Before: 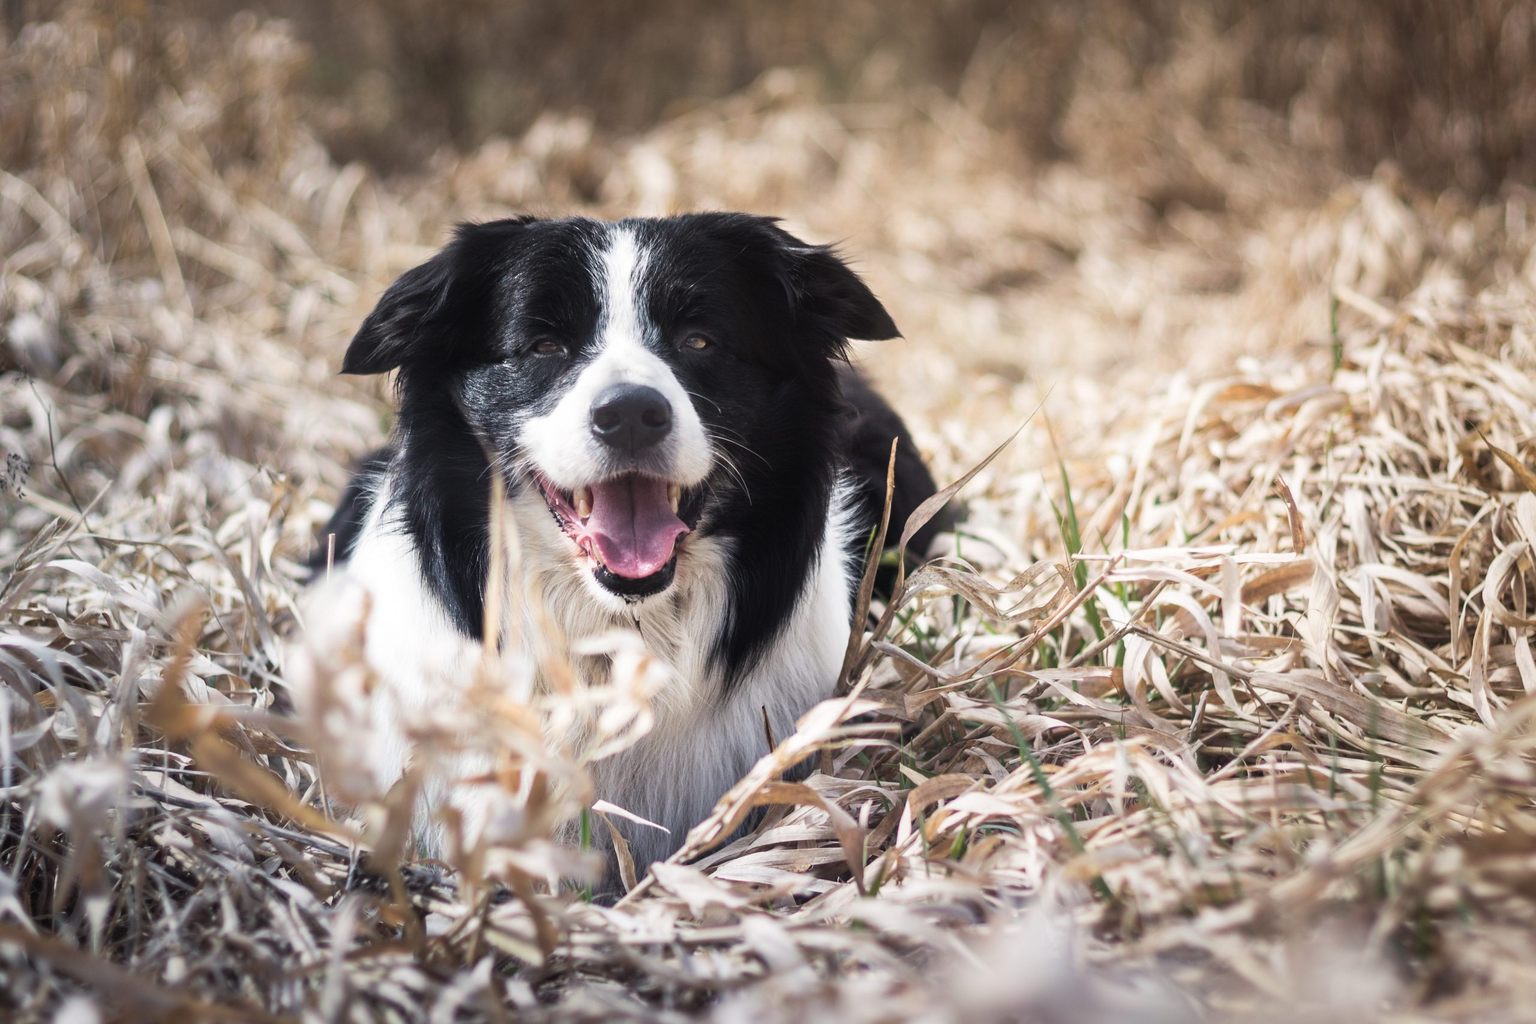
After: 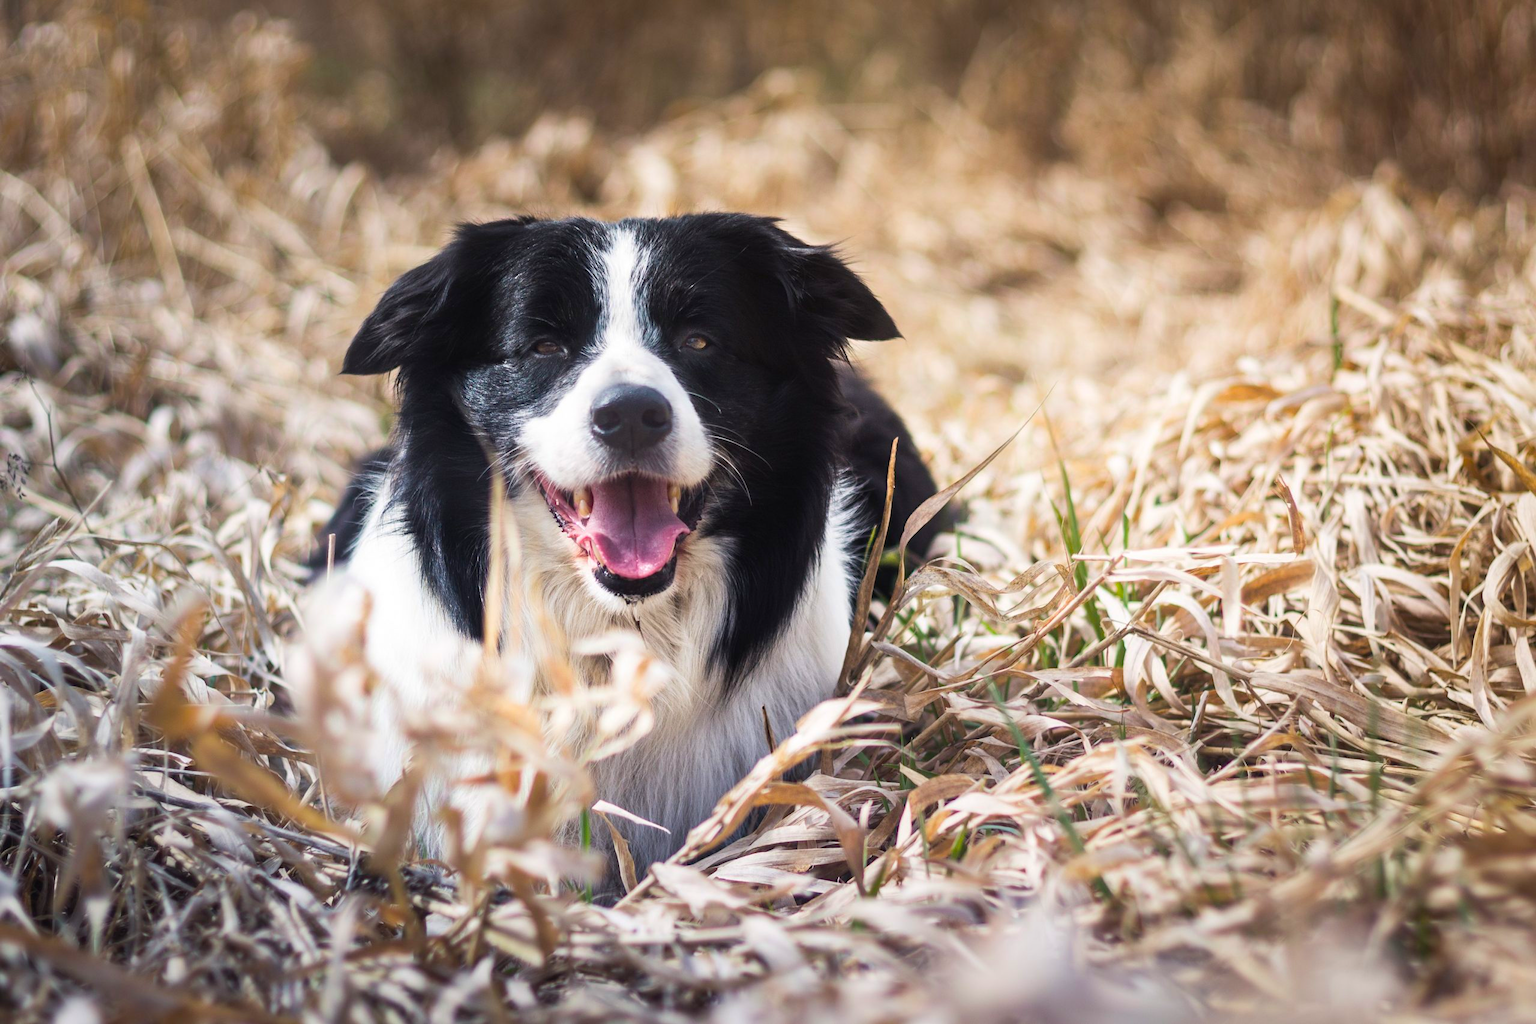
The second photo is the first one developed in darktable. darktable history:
contrast brightness saturation: saturation 0.1
color balance rgb: perceptual saturation grading › global saturation 20%, global vibrance 20%
